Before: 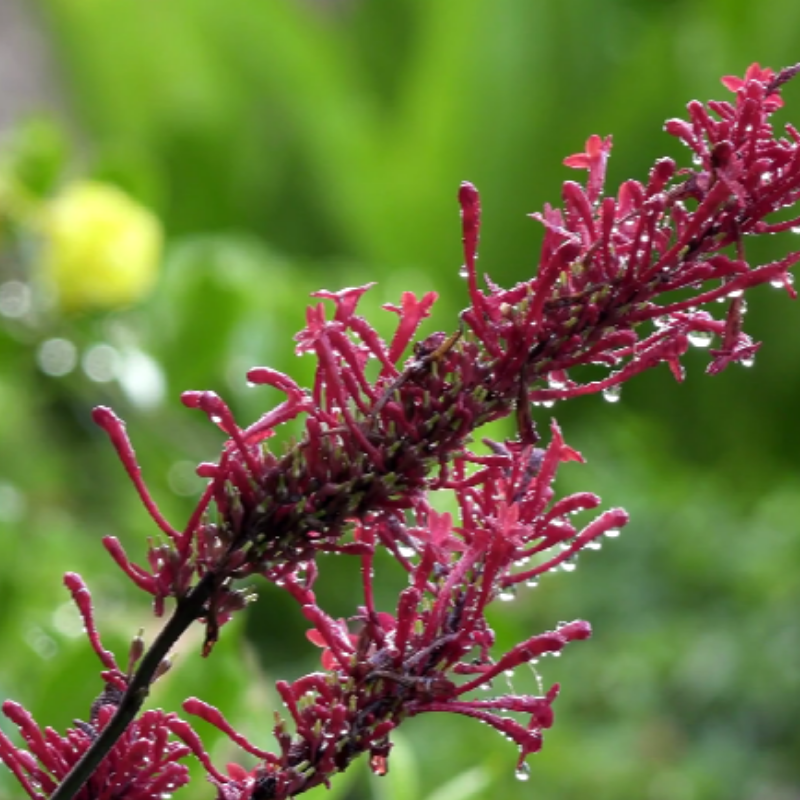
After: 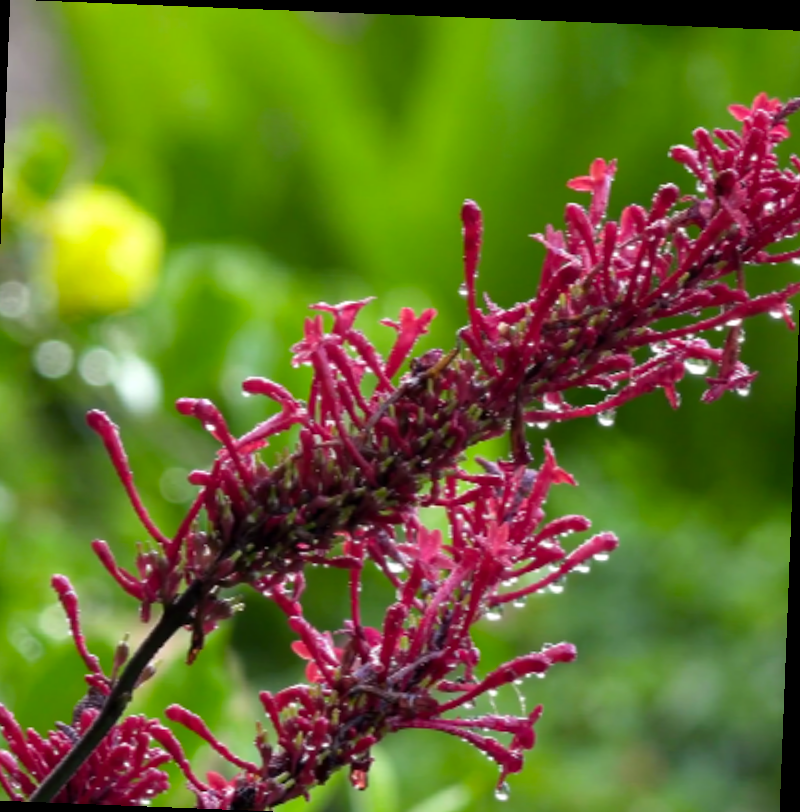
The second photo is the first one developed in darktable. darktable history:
base curve: preserve colors none
crop and rotate: left 2.536%, right 1.107%, bottom 2.246%
rotate and perspective: rotation 2.27°, automatic cropping off
color balance rgb: perceptual saturation grading › global saturation 10%, global vibrance 20%
